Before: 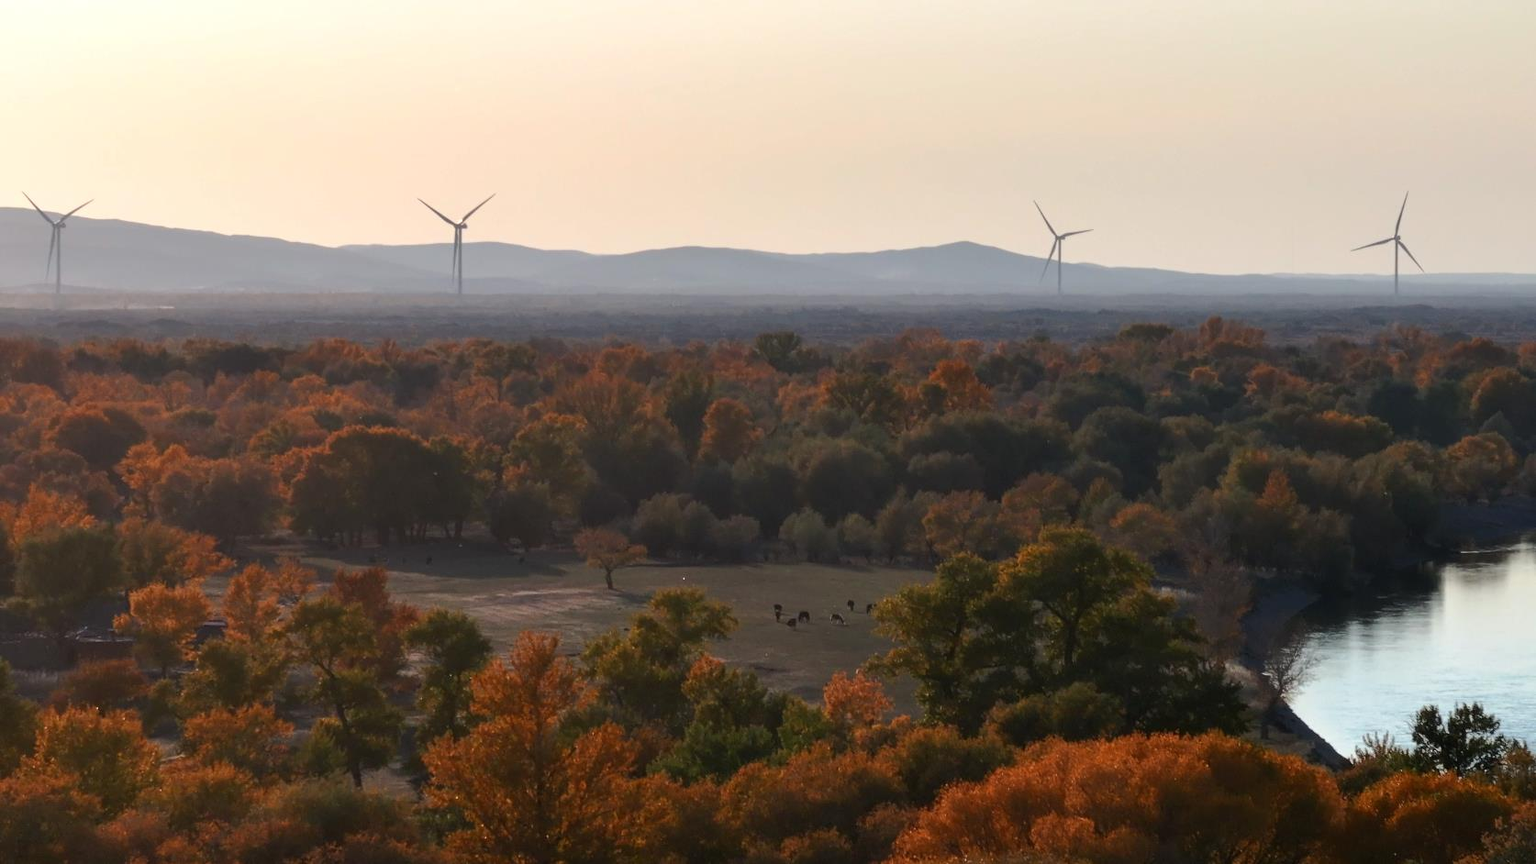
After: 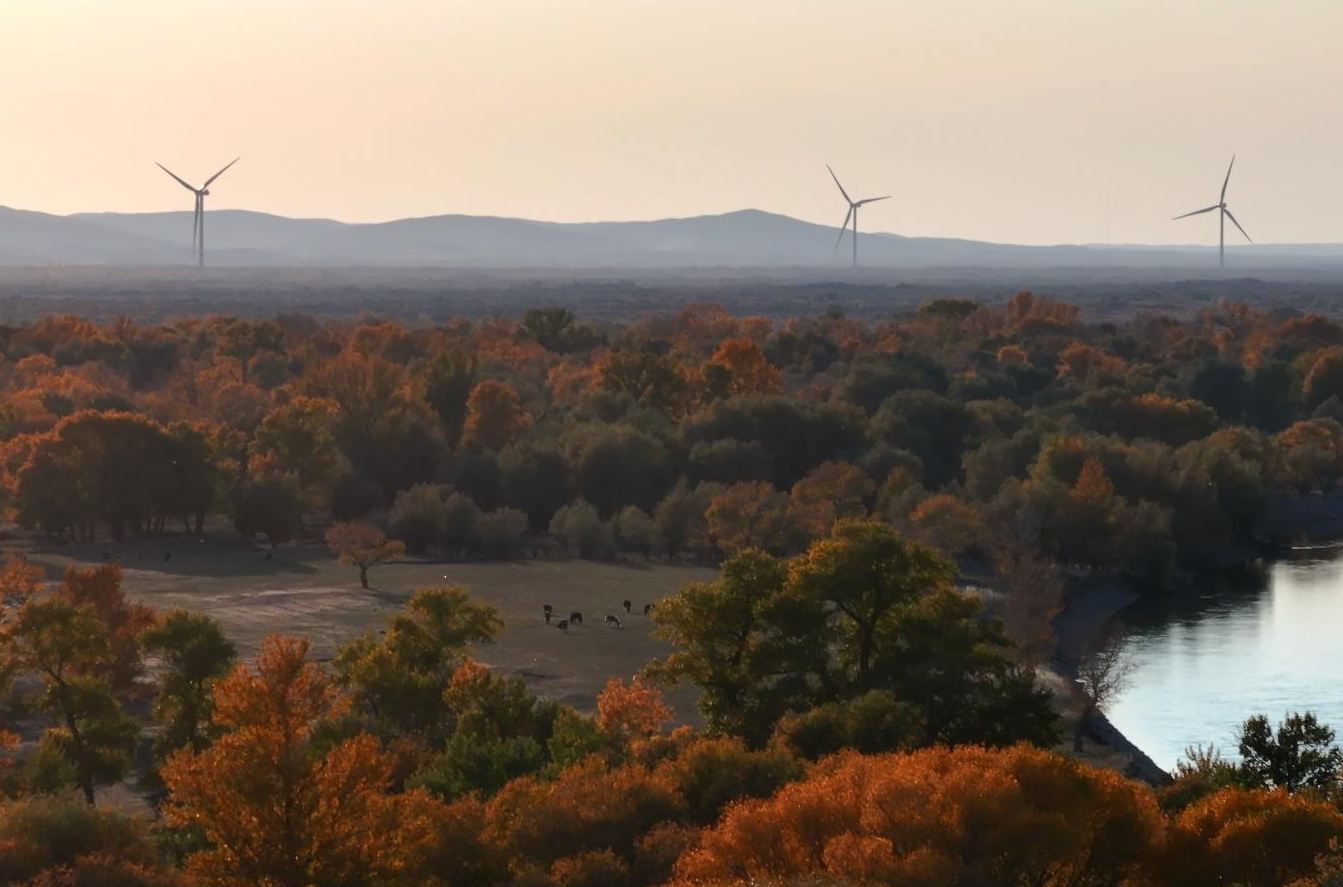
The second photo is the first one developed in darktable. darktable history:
crop and rotate: left 17.932%, top 5.807%, right 1.818%
